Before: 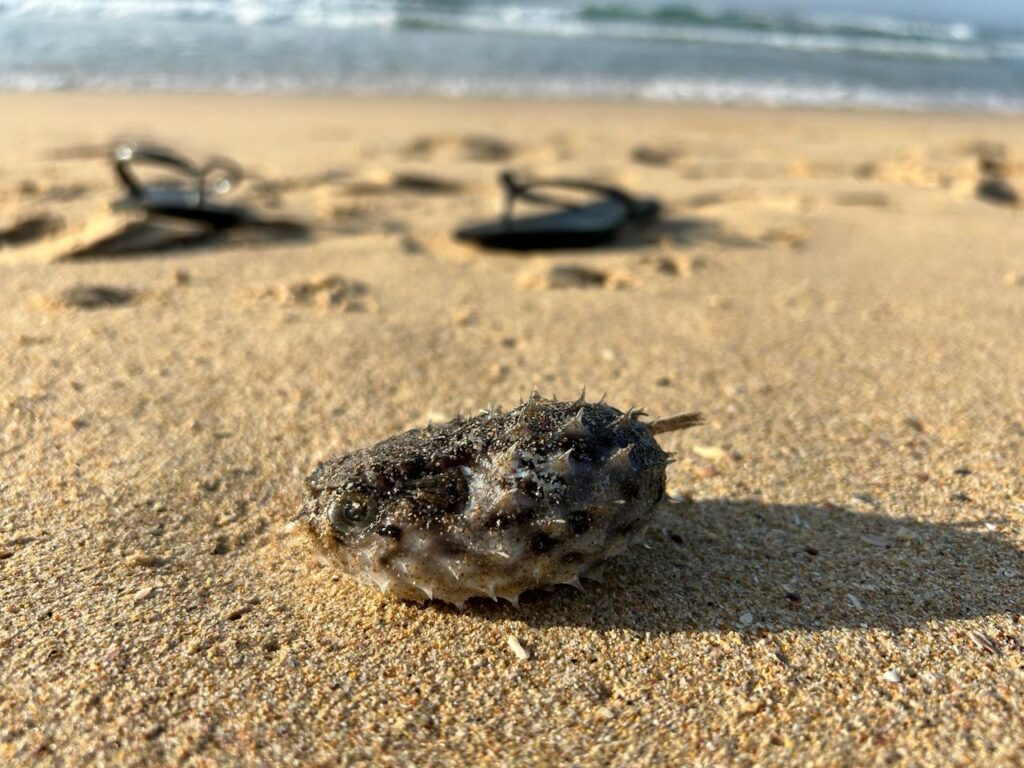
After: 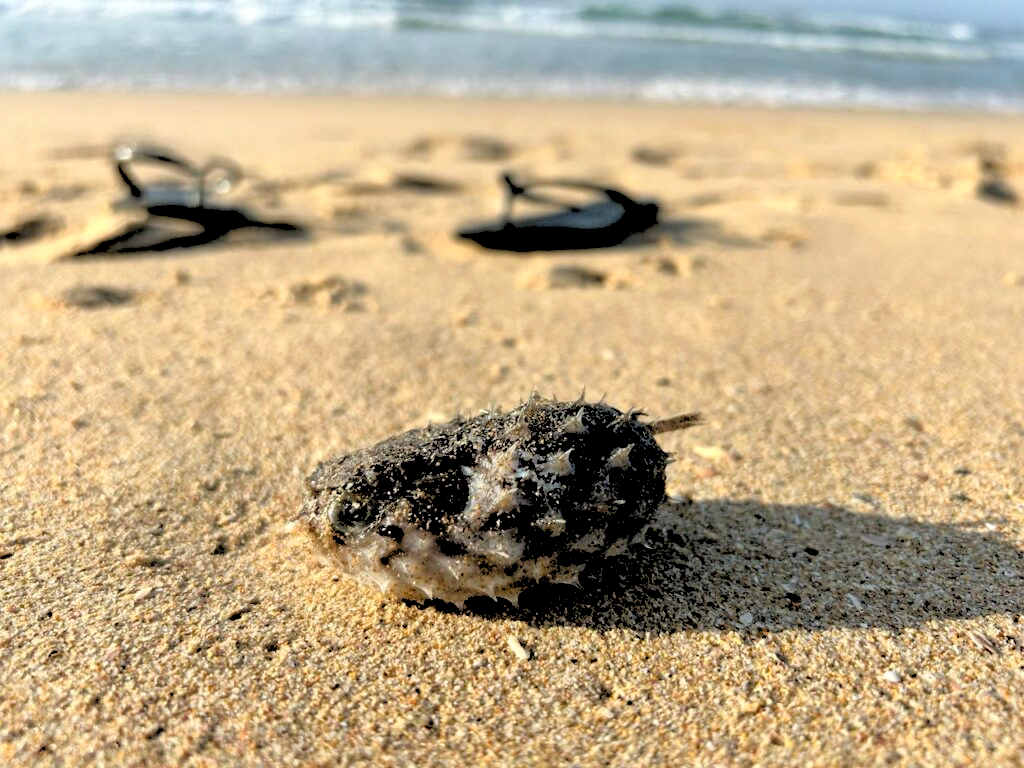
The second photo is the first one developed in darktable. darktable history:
local contrast: mode bilateral grid, contrast 20, coarseness 50, detail 120%, midtone range 0.2
rgb levels: levels [[0.027, 0.429, 0.996], [0, 0.5, 1], [0, 0.5, 1]]
